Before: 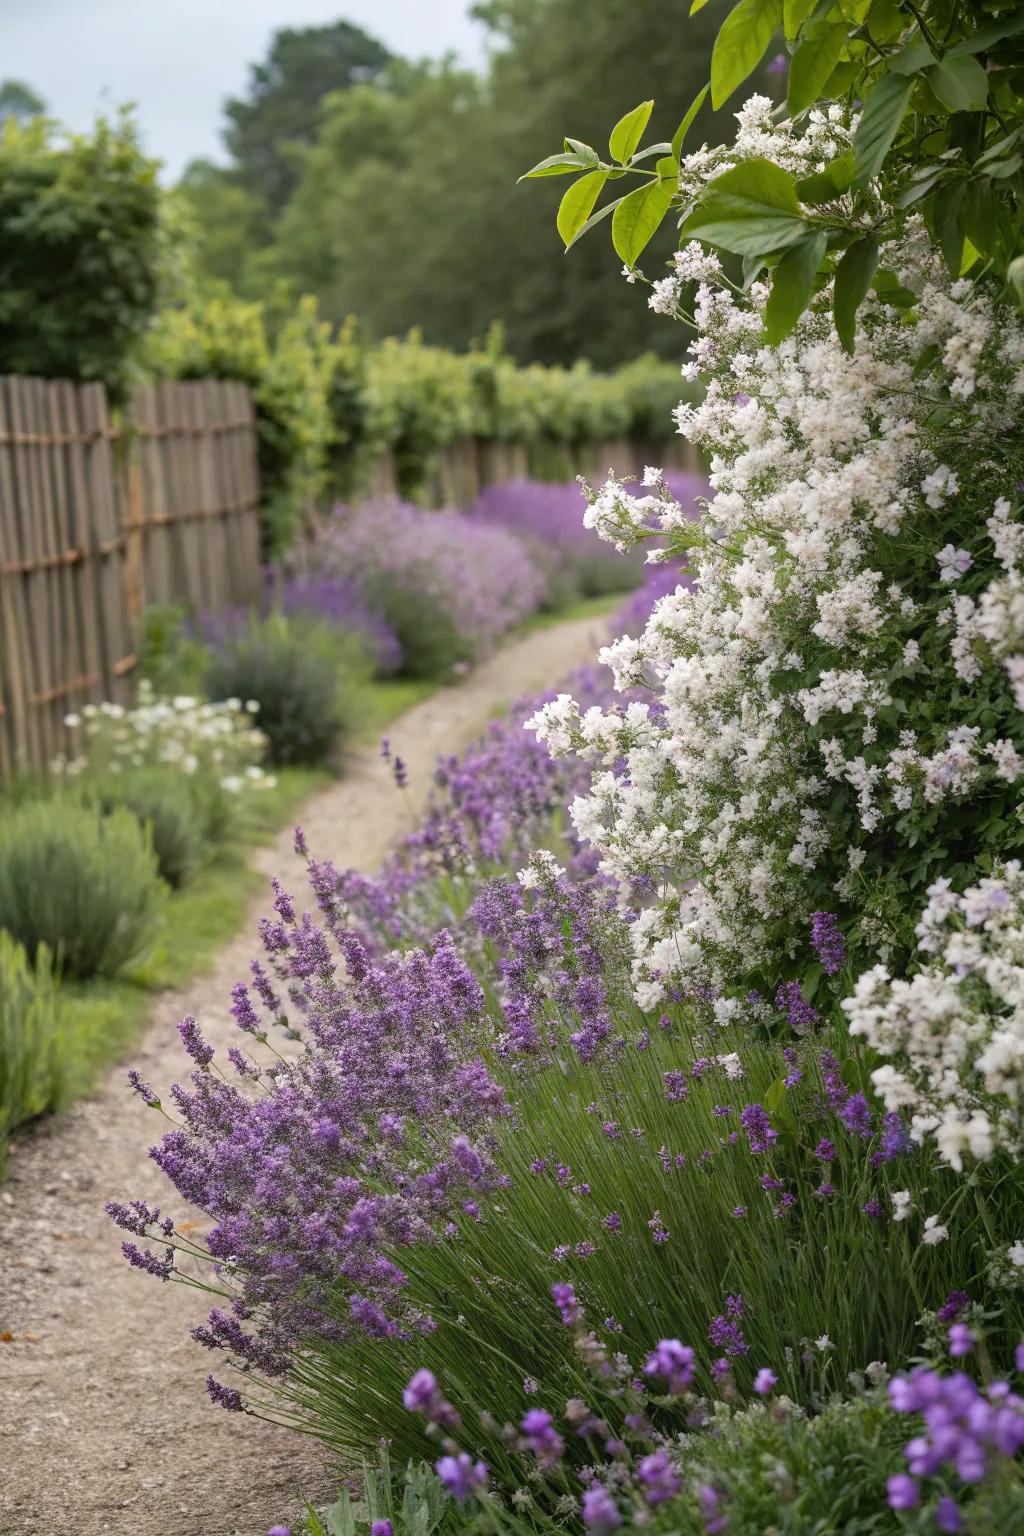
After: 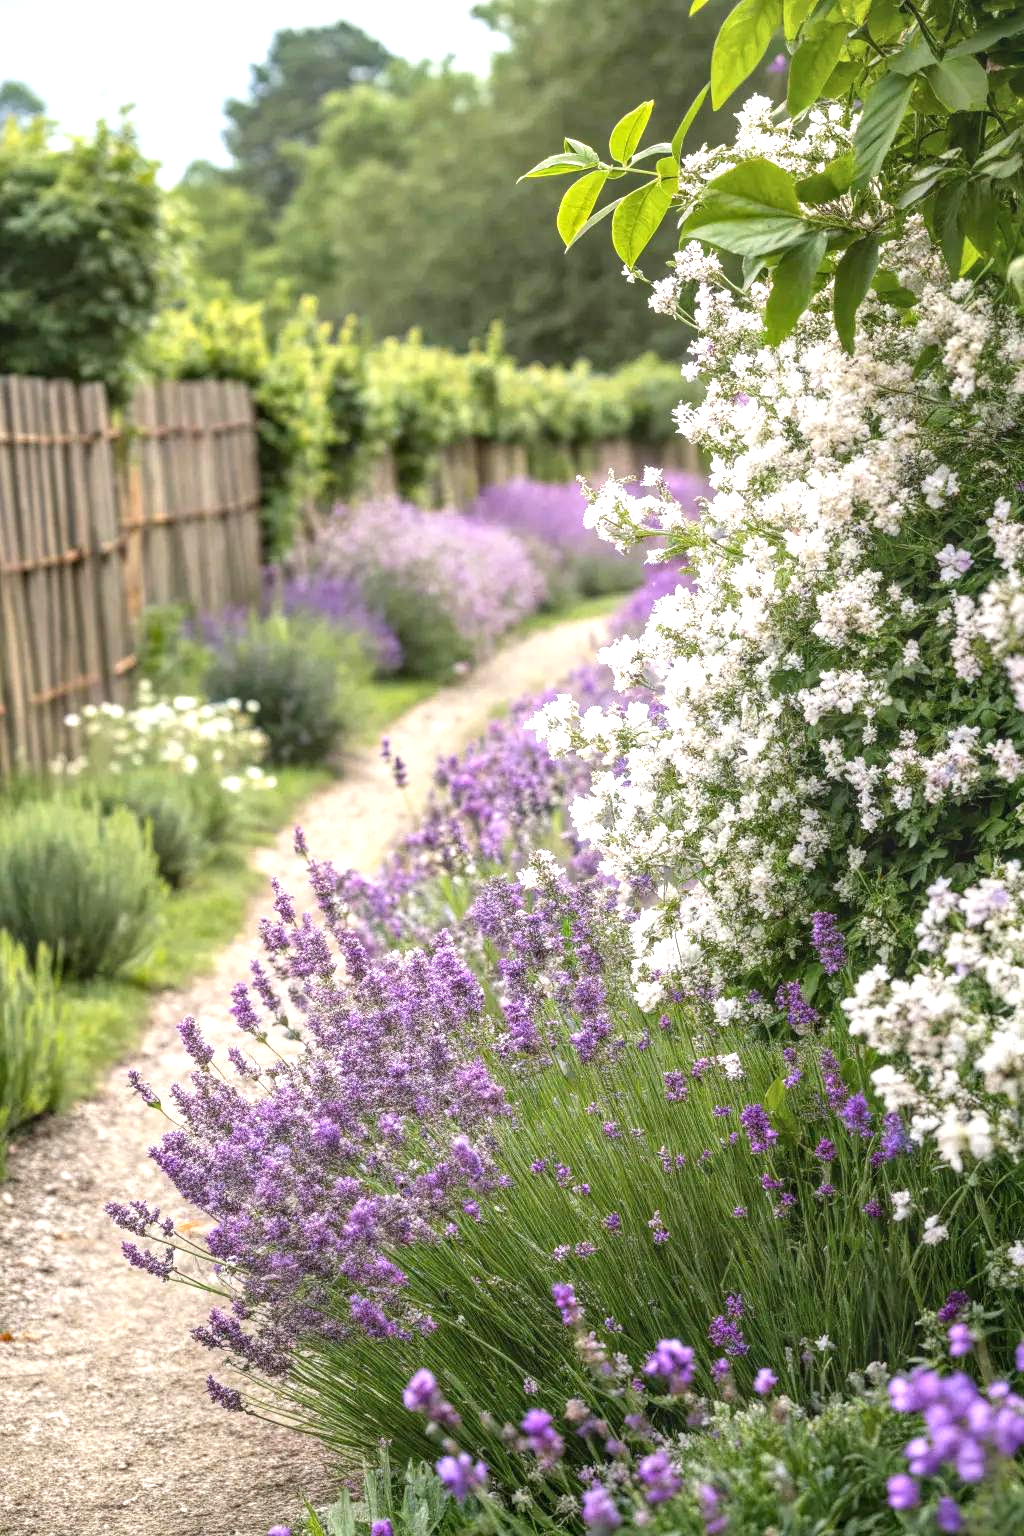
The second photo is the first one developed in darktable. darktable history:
local contrast: highlights 0%, shadows 0%, detail 133%
exposure: exposure 0.935 EV, compensate highlight preservation false
